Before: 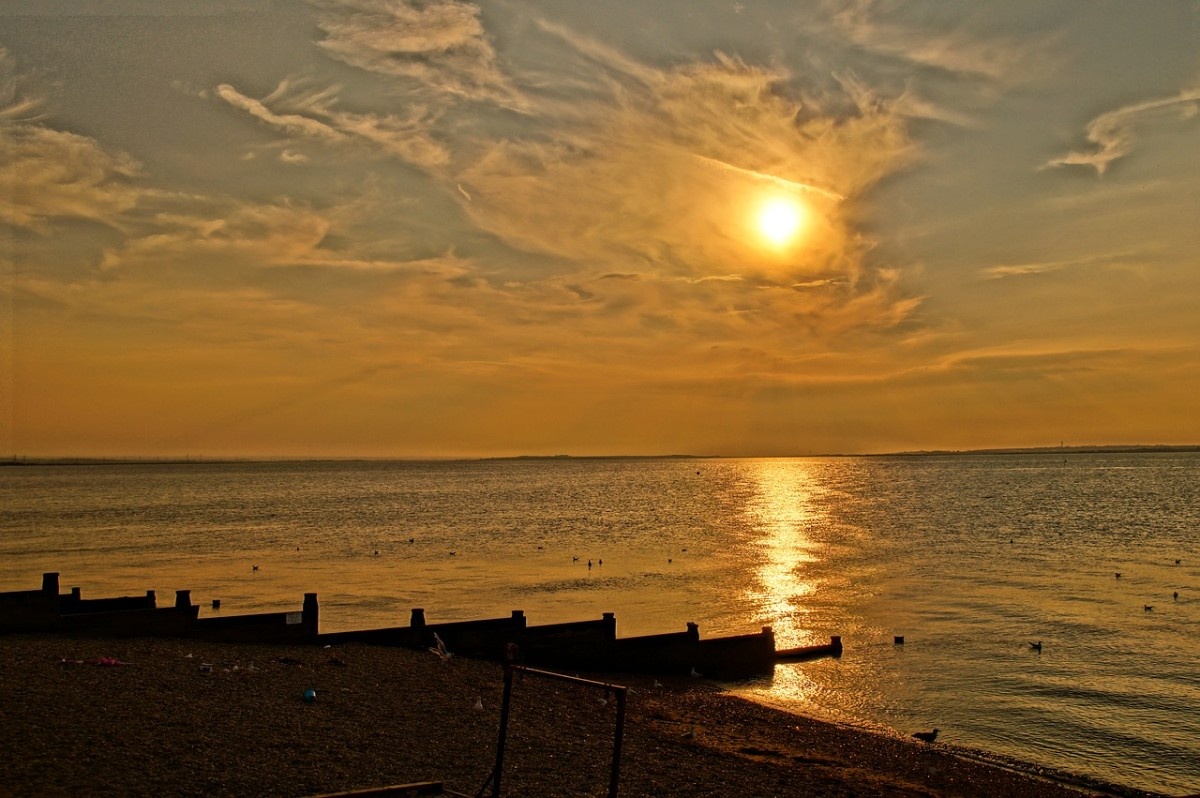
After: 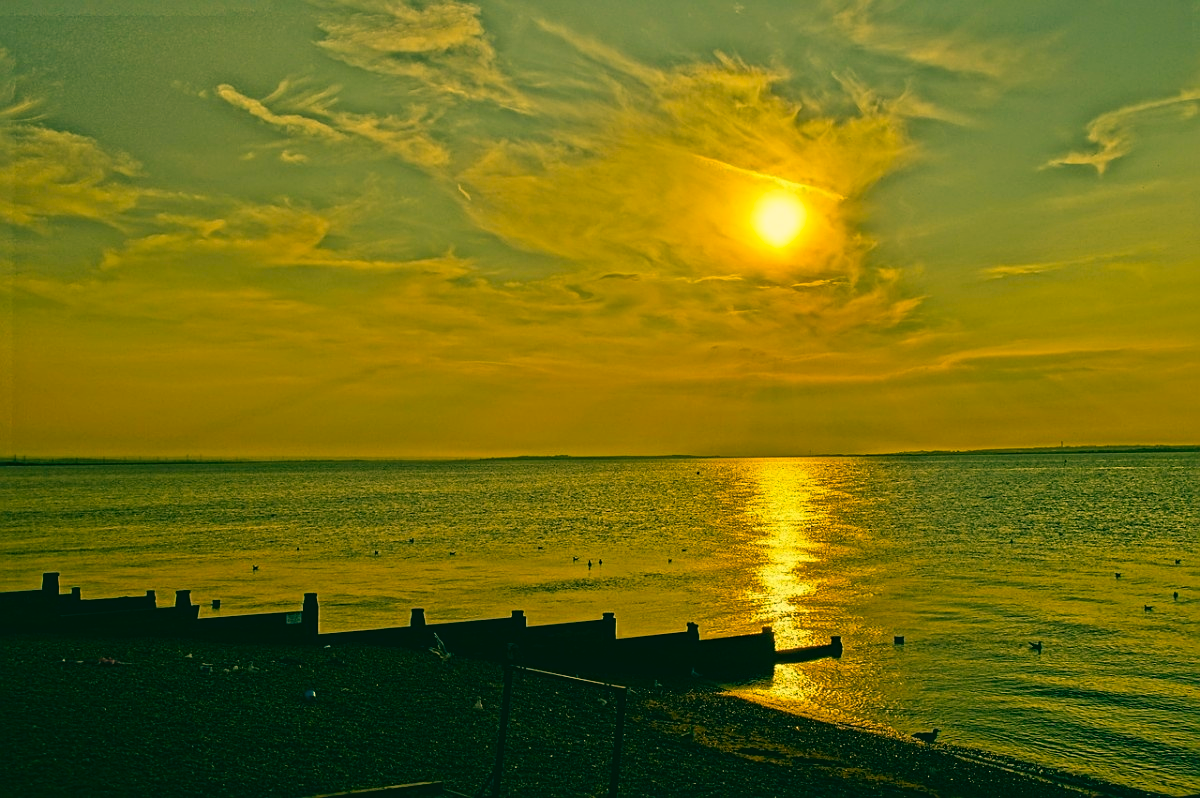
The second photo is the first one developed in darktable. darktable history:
sharpen: radius 2.203, amount 0.386, threshold 0.196
exposure: black level correction 0.001, exposure -0.124 EV, compensate highlight preservation false
contrast brightness saturation: contrast 0.073, brightness 0.071, saturation 0.185
color correction: highlights a* 1.81, highlights b* 34.41, shadows a* -37.36, shadows b* -5.63
